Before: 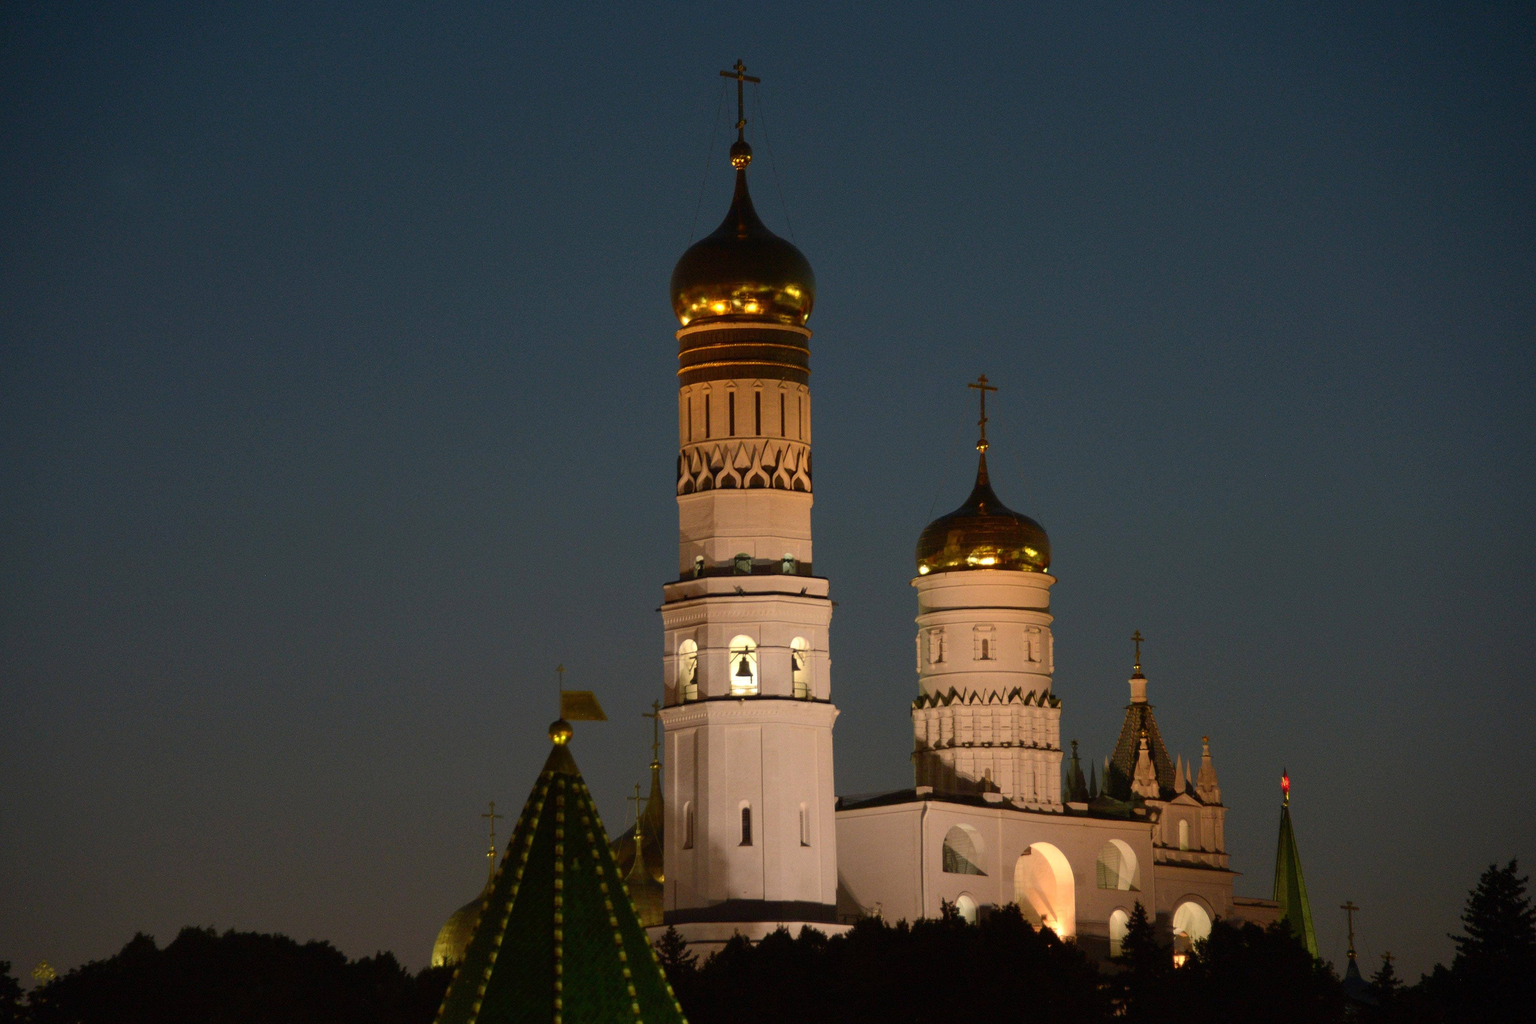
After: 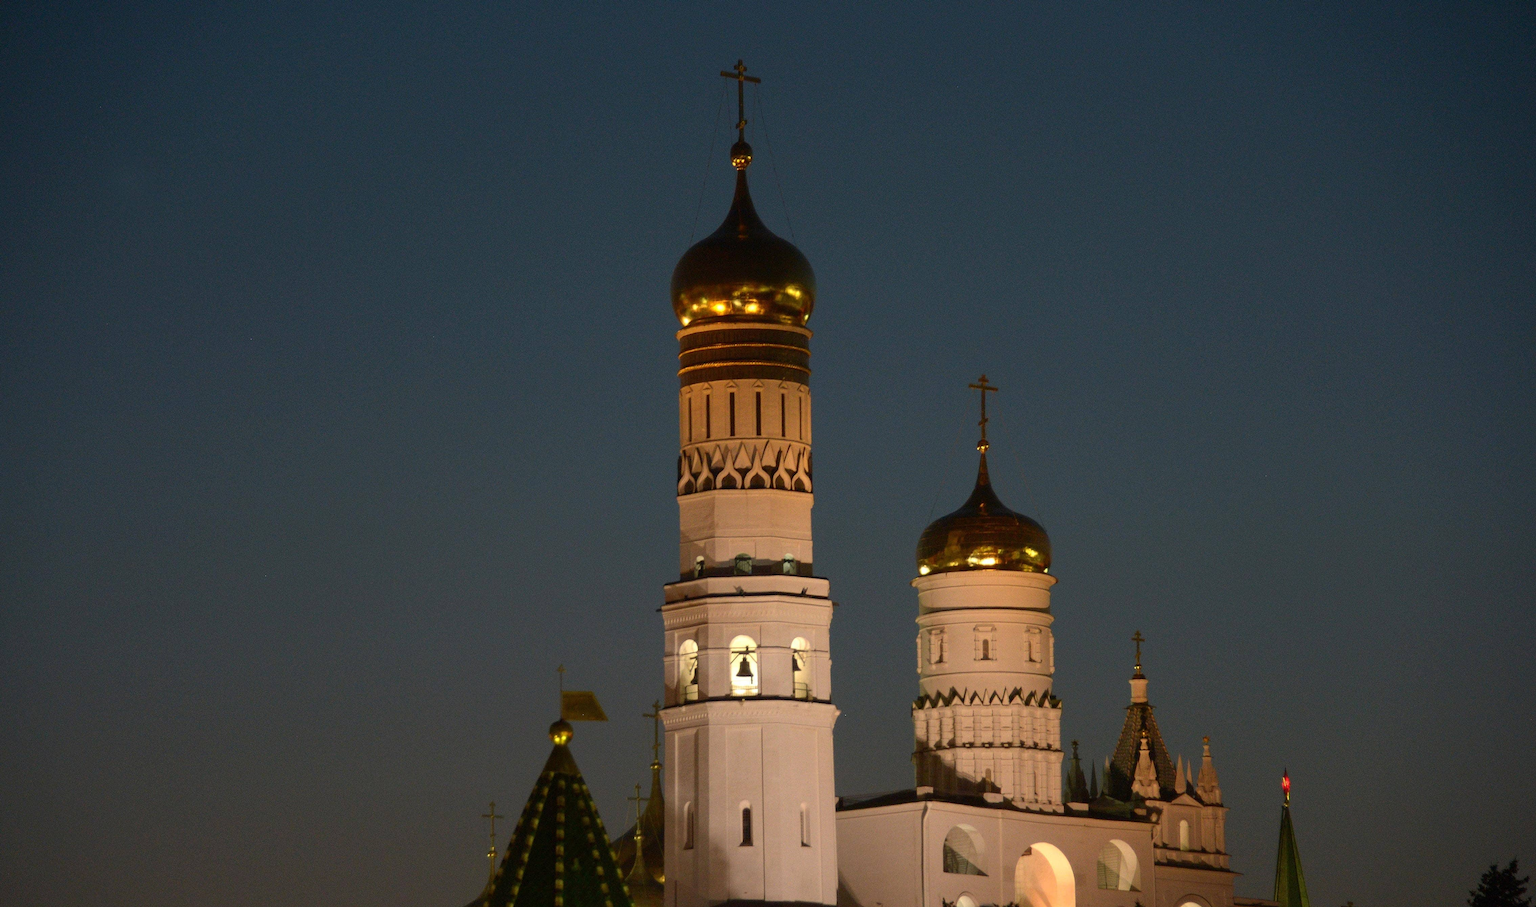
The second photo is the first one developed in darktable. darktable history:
crop and rotate: top 0%, bottom 11.362%
